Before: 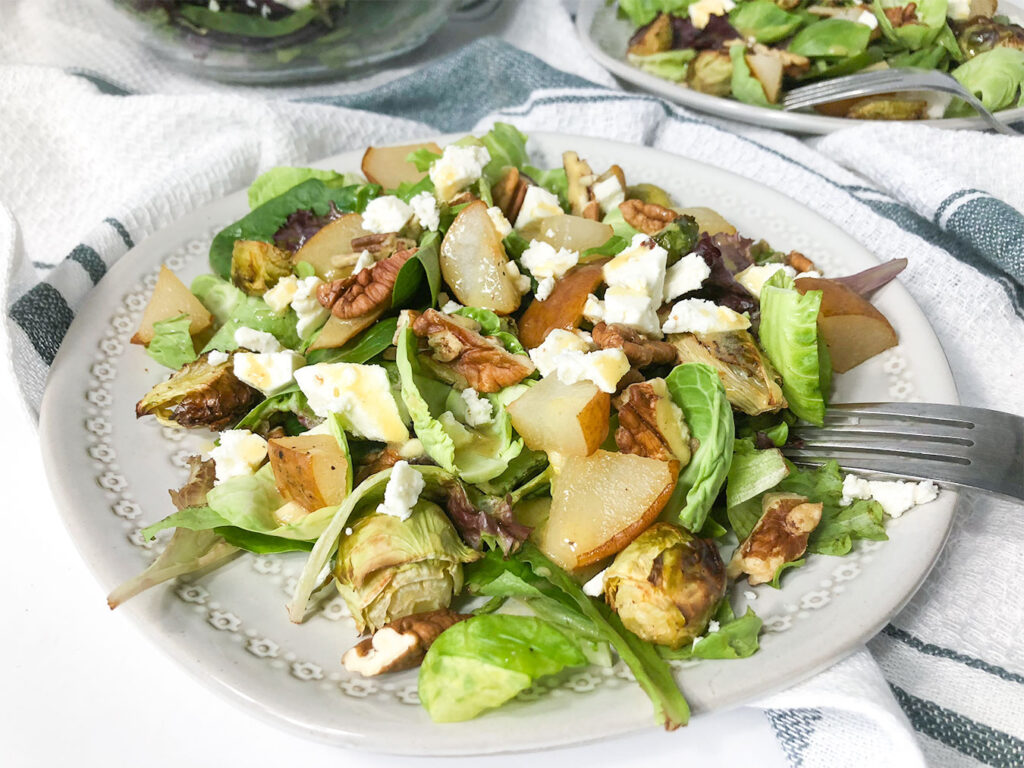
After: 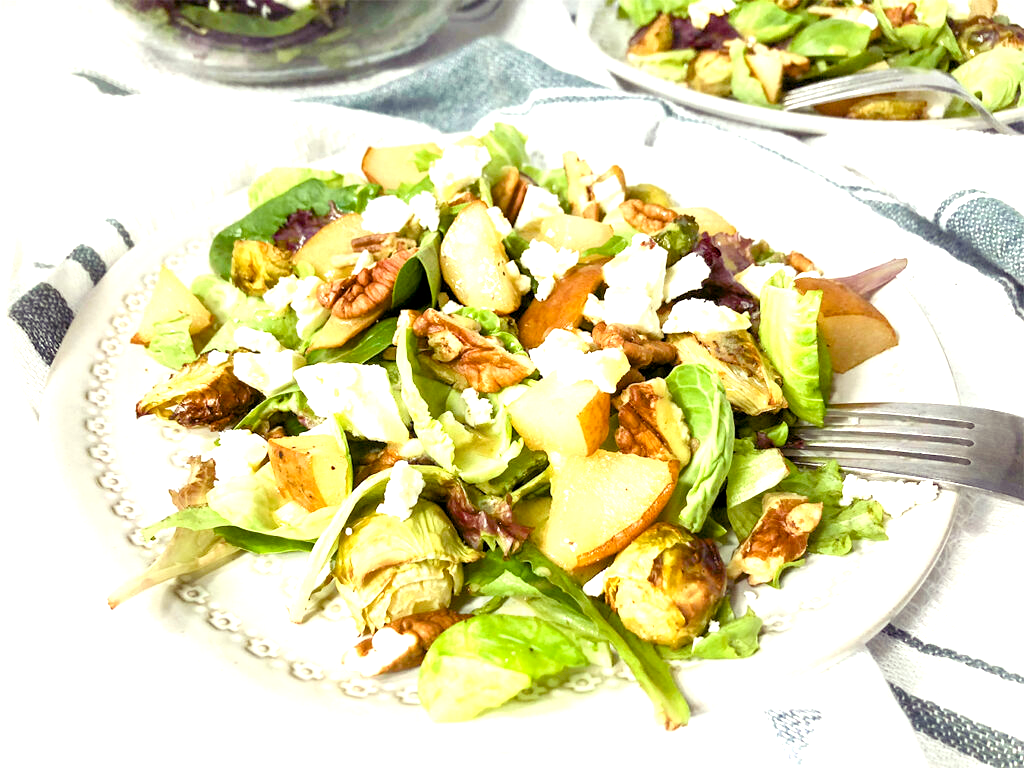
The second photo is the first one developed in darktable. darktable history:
color balance rgb: shadows lift › luminance -21.66%, shadows lift › chroma 8.98%, shadows lift › hue 283.37°, power › chroma 1.05%, power › hue 25.59°, highlights gain › luminance 6.08%, highlights gain › chroma 2.55%, highlights gain › hue 90°, global offset › luminance -0.87%, perceptual saturation grading › global saturation 25%, perceptual saturation grading › highlights -28.39%, perceptual saturation grading › shadows 33.98%
exposure: black level correction 0.001, exposure 0.955 EV, compensate exposure bias true, compensate highlight preservation false
